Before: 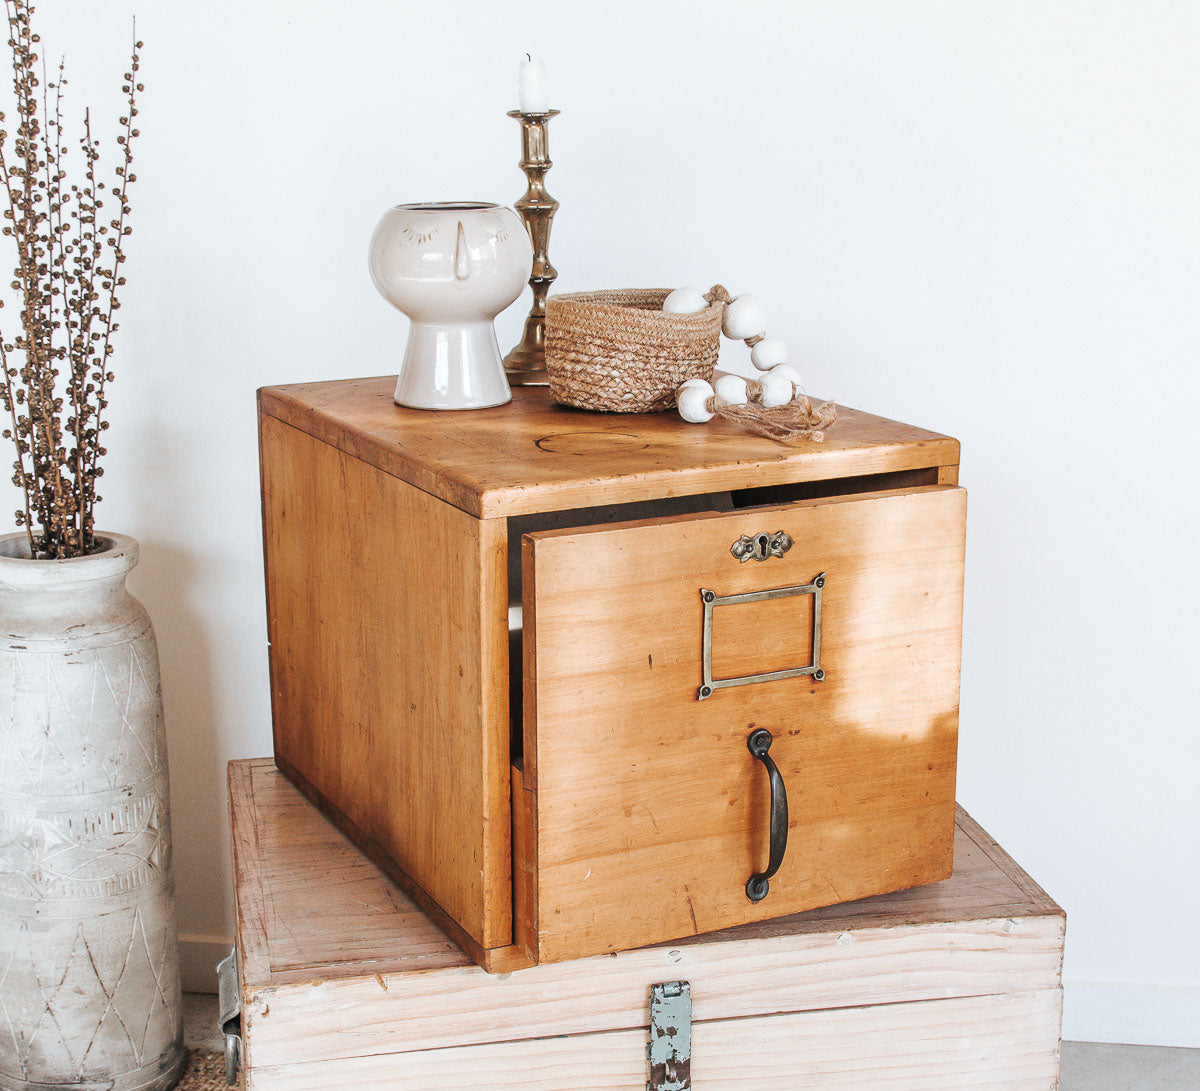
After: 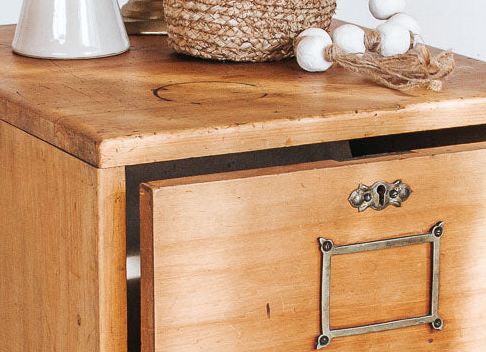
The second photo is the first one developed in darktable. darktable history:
crop: left 31.874%, top 32.255%, right 27.605%, bottom 35.426%
